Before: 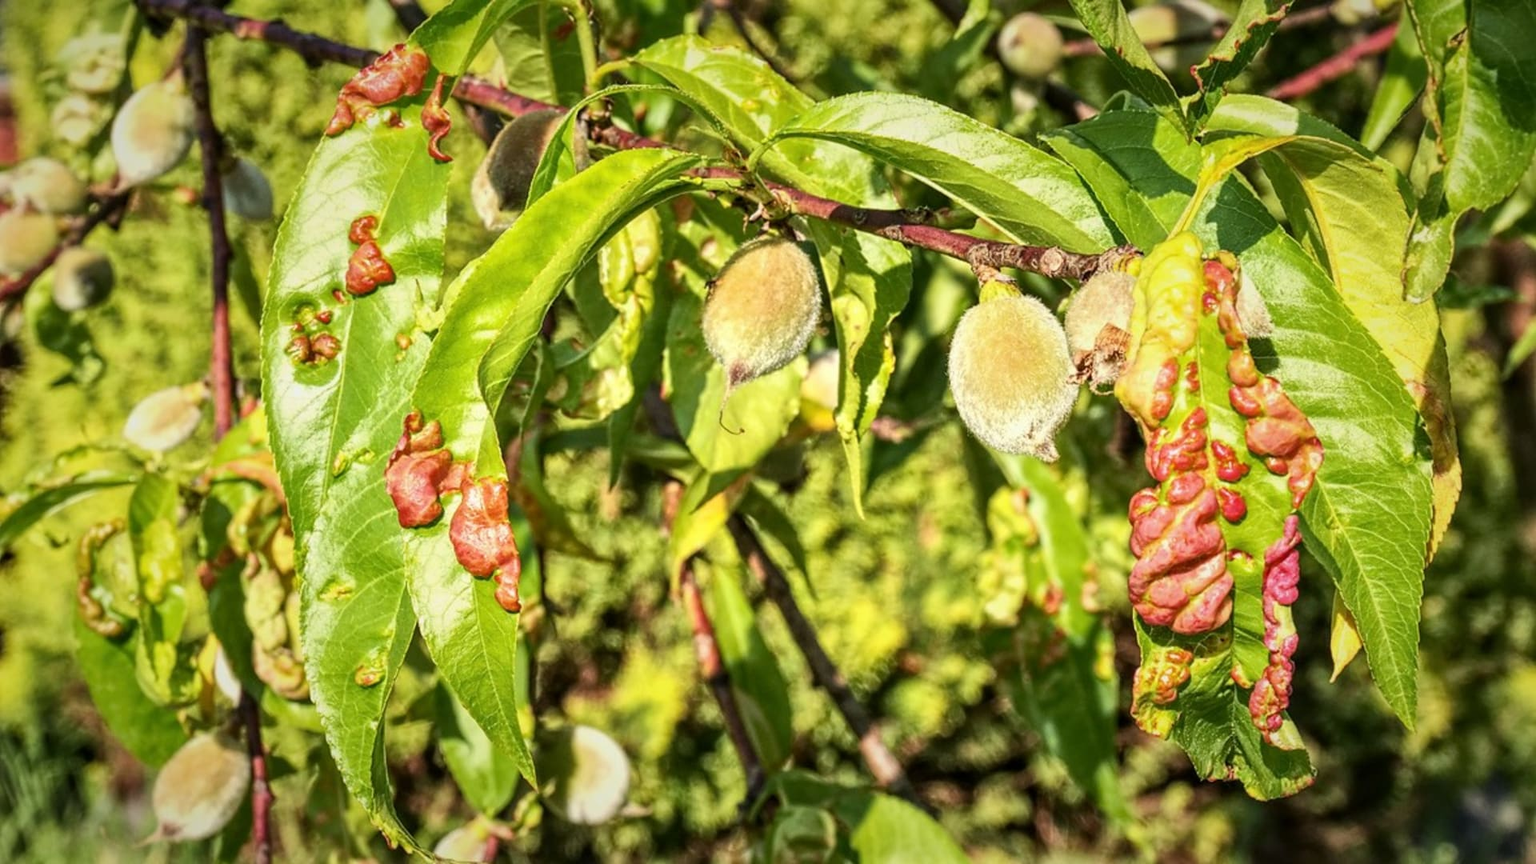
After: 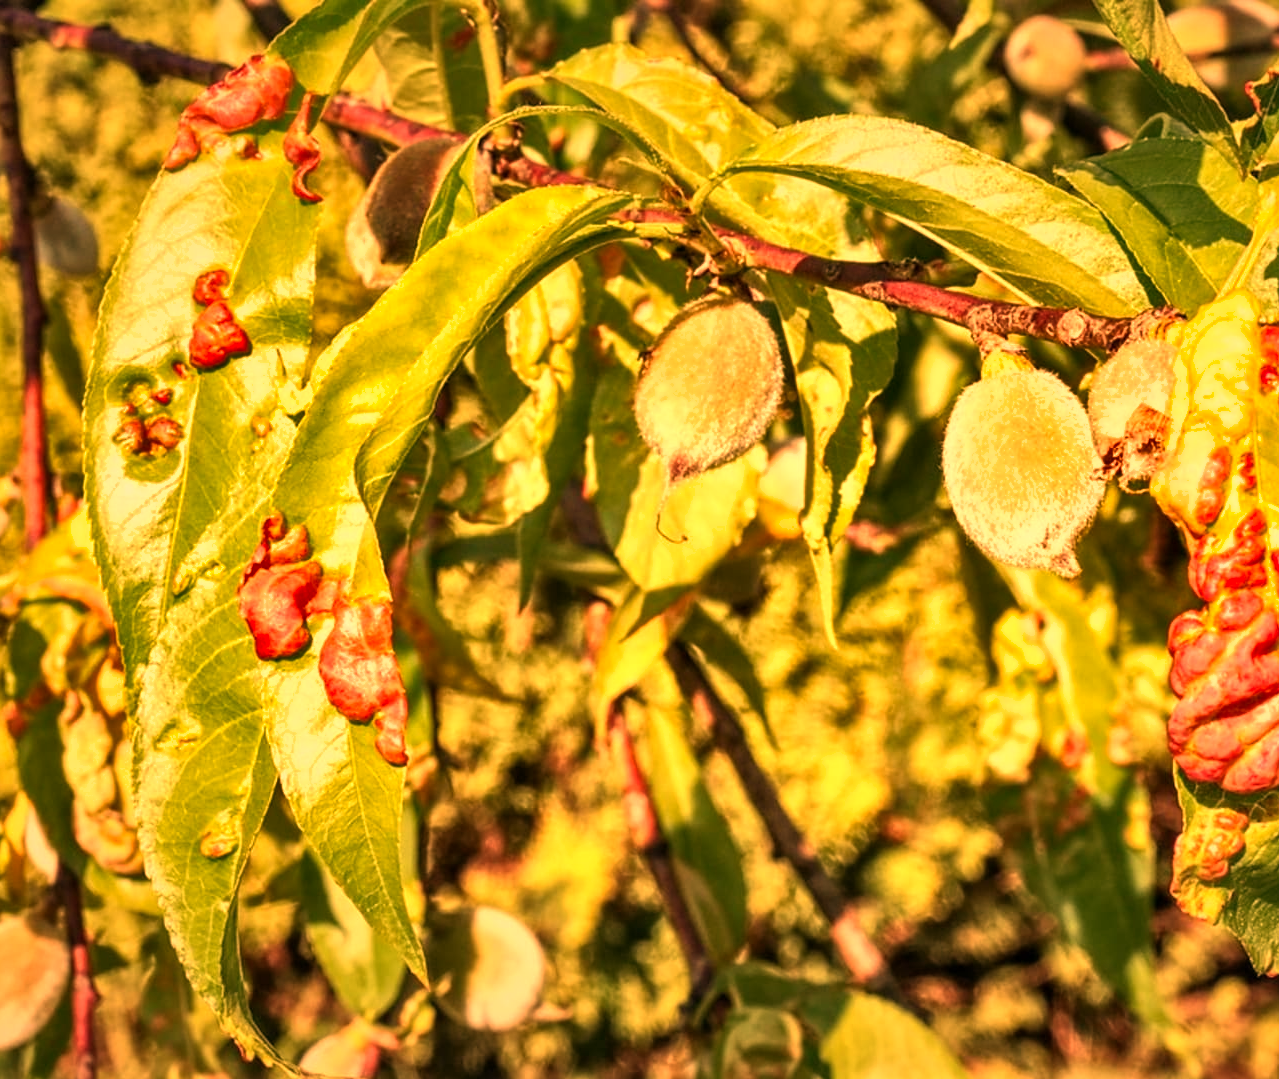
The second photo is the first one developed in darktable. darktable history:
crop and rotate: left 12.673%, right 20.66%
shadows and highlights: soften with gaussian
white balance: red 1.467, blue 0.684
